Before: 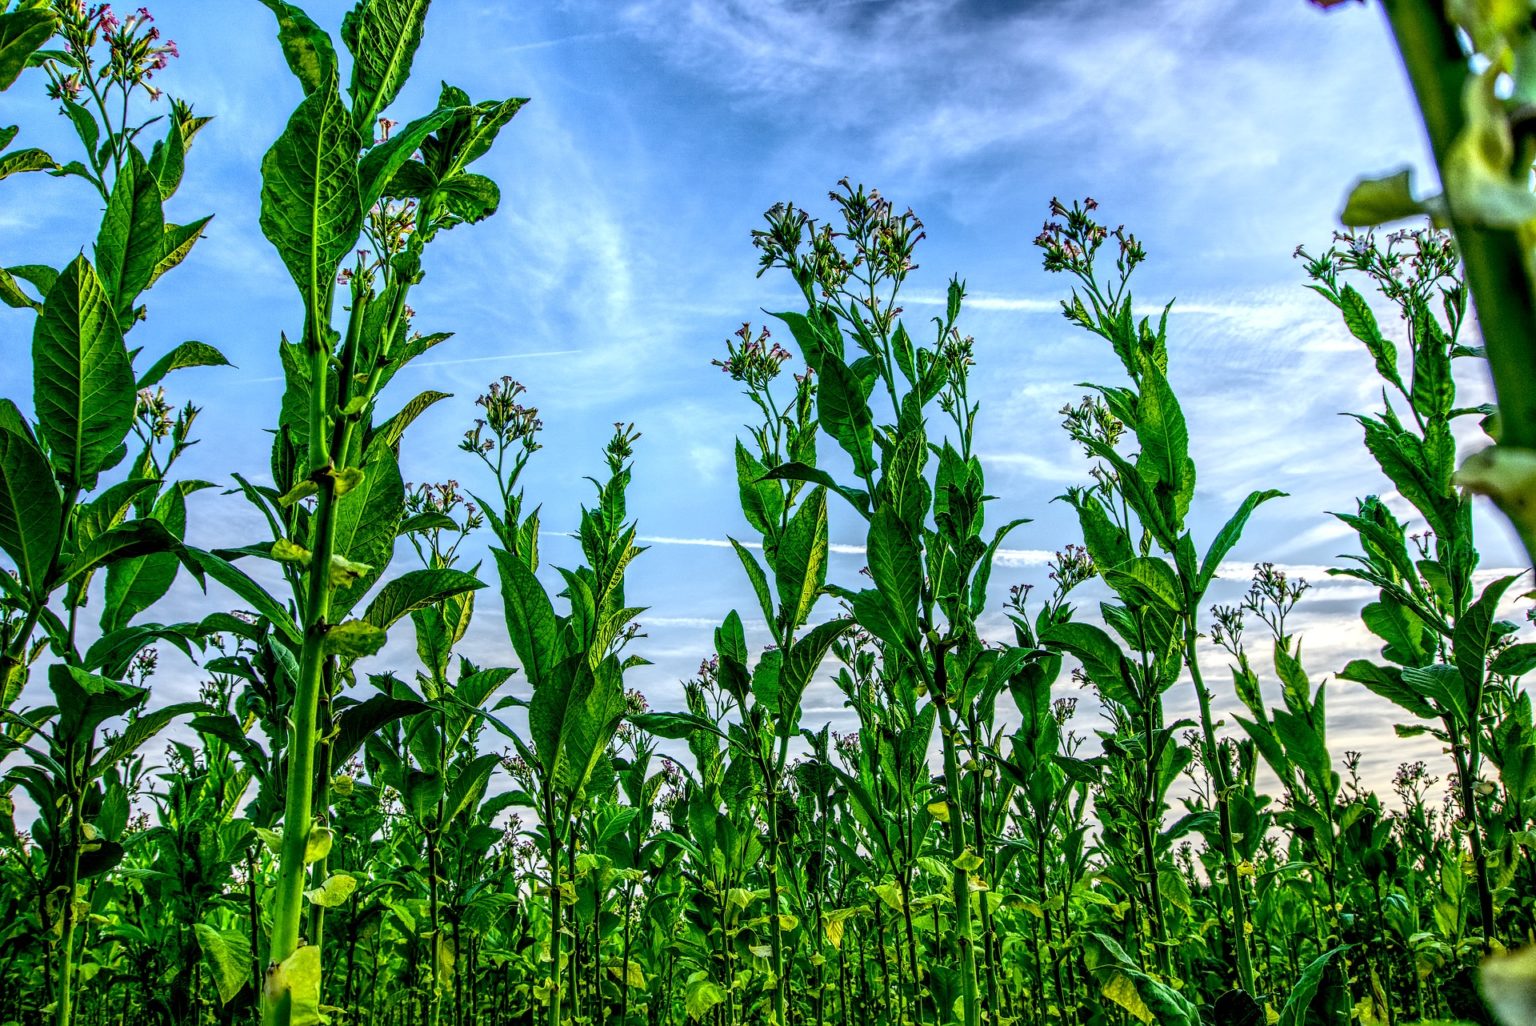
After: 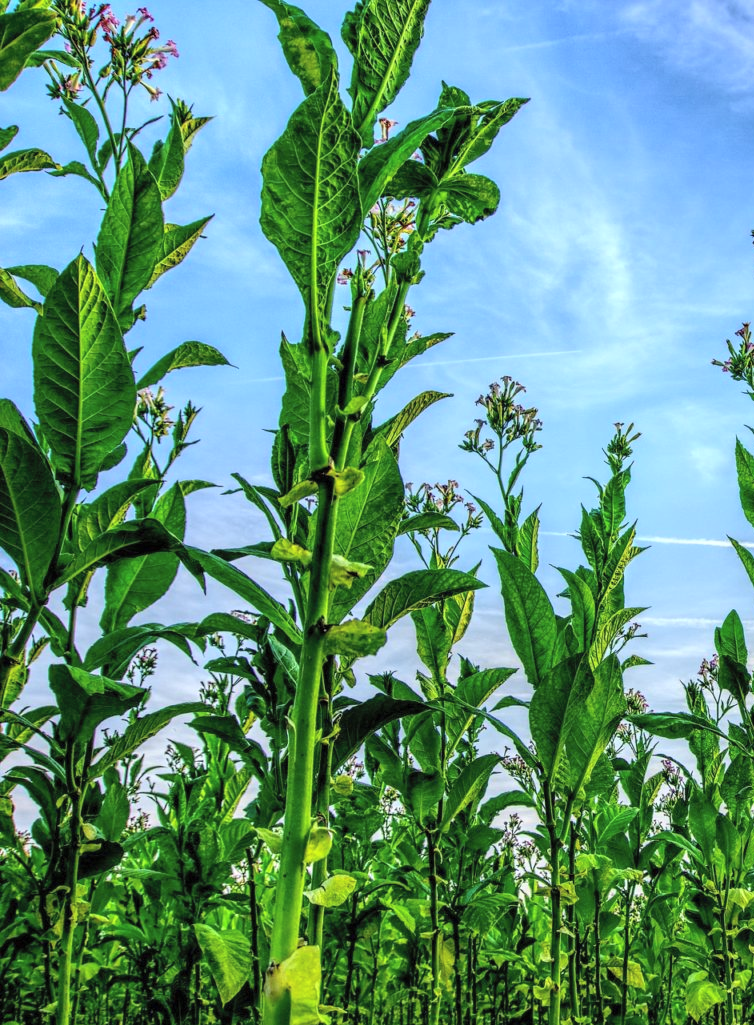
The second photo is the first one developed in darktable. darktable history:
contrast brightness saturation: brightness 0.14
crop and rotate: left 0.031%, top 0%, right 50.86%
